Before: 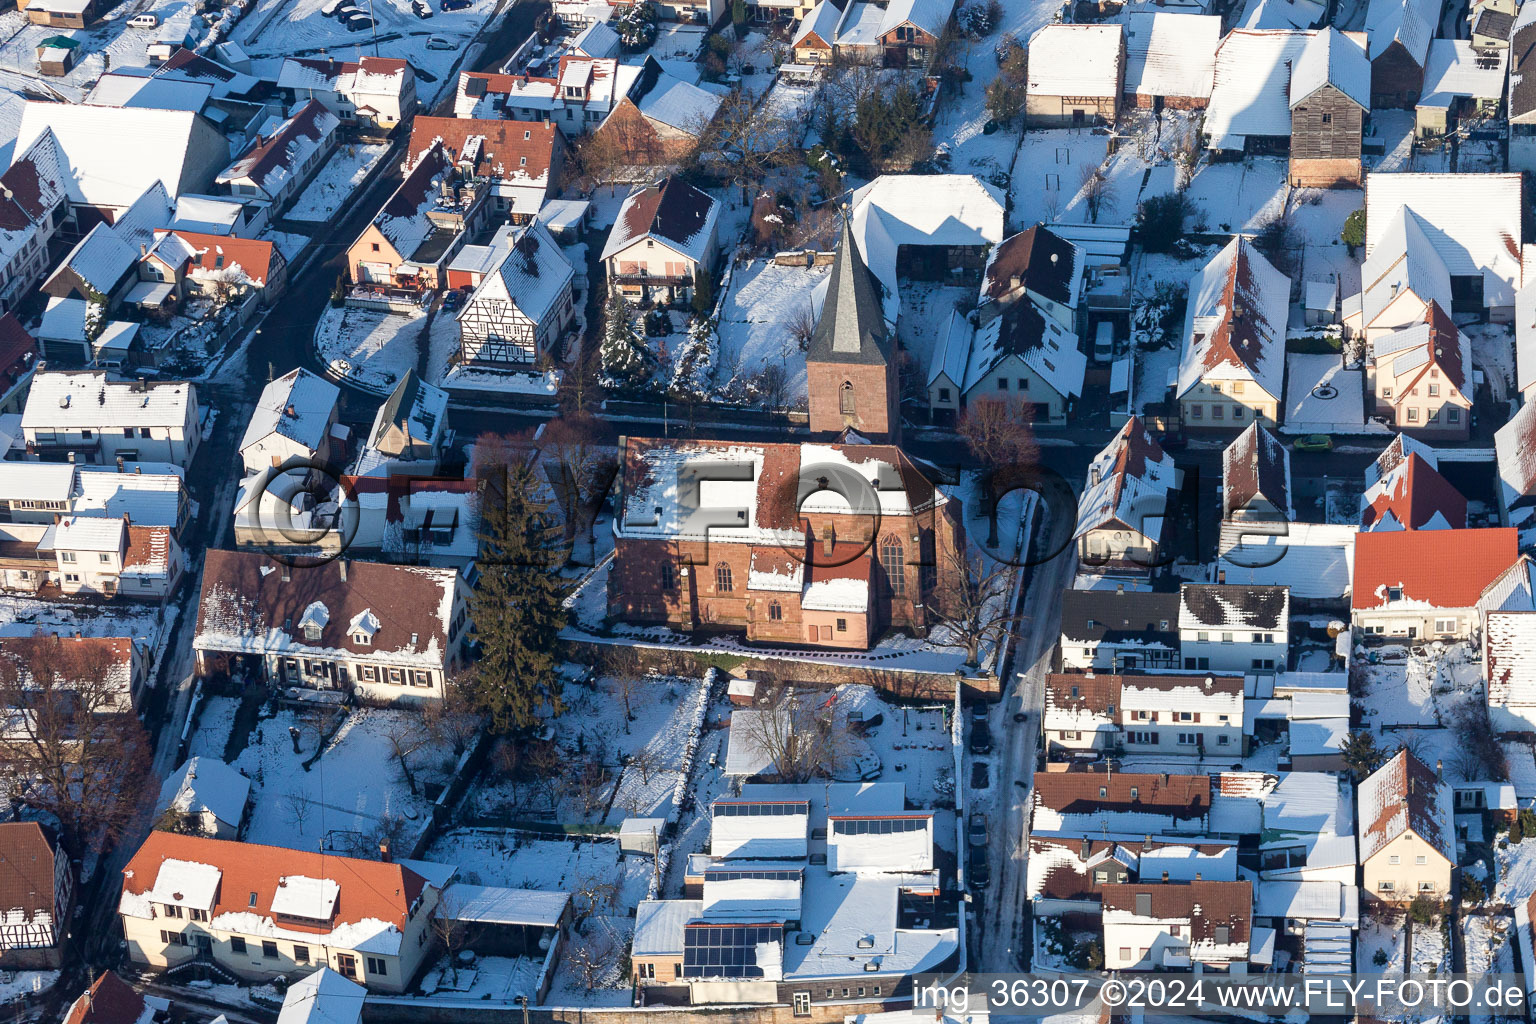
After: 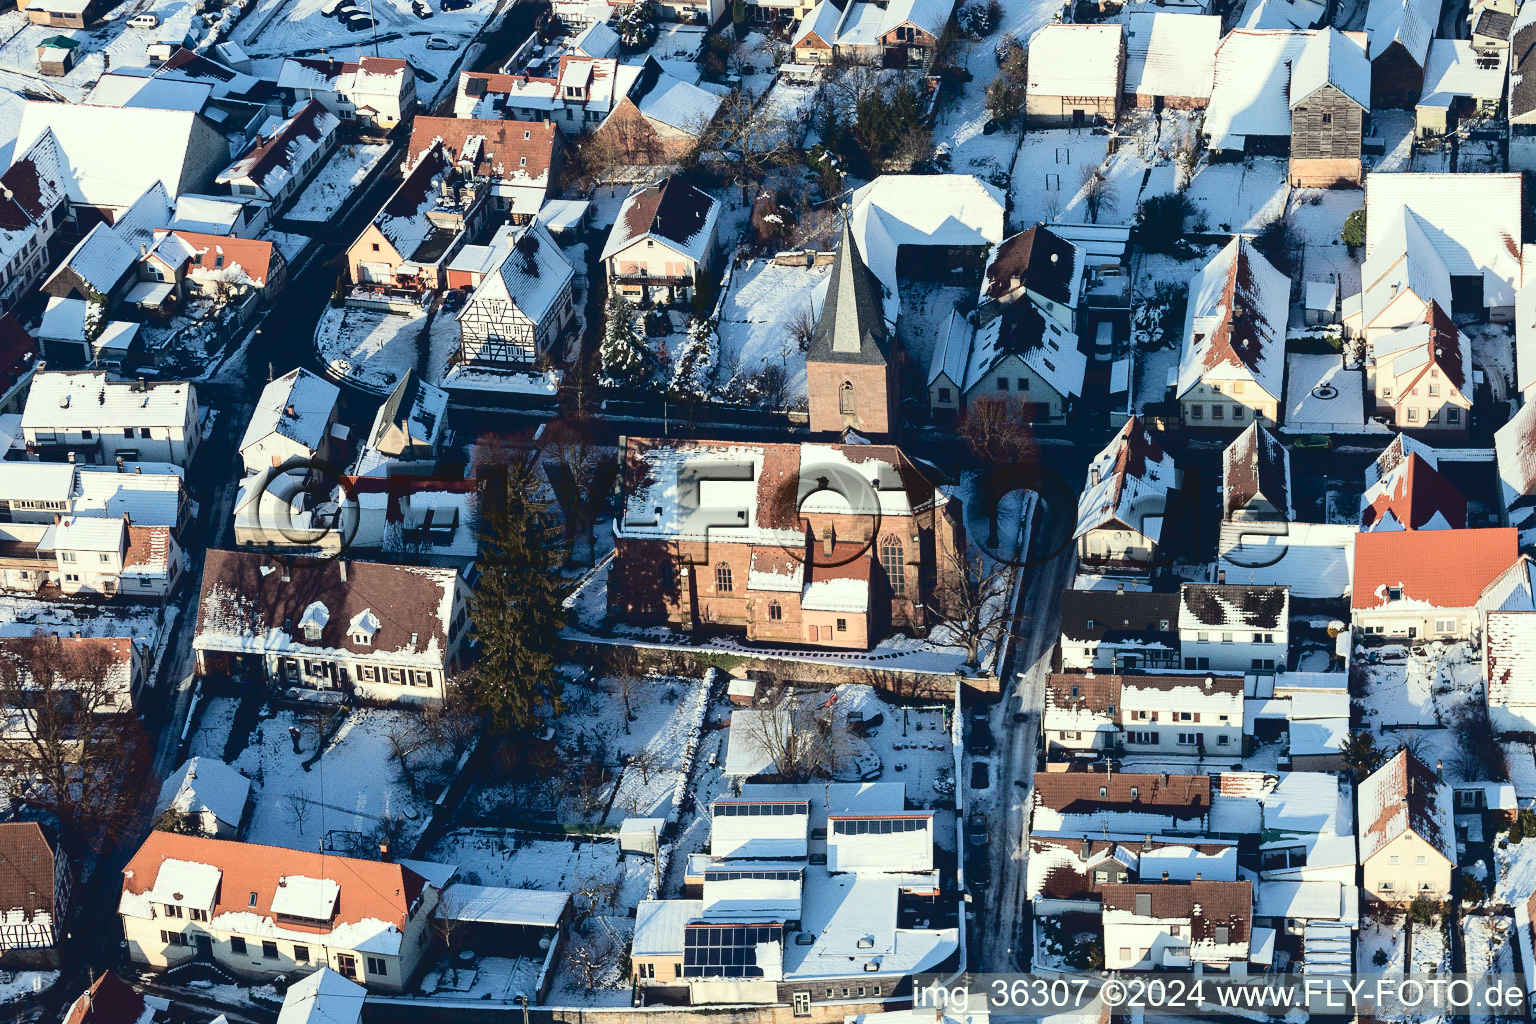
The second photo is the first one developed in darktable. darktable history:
color correction: highlights a* -4.54, highlights b* 5.04, saturation 0.949
tone curve: curves: ch0 [(0, 0) (0.003, 0.075) (0.011, 0.079) (0.025, 0.079) (0.044, 0.082) (0.069, 0.085) (0.1, 0.089) (0.136, 0.096) (0.177, 0.105) (0.224, 0.14) (0.277, 0.202) (0.335, 0.304) (0.399, 0.417) (0.468, 0.521) (0.543, 0.636) (0.623, 0.726) (0.709, 0.801) (0.801, 0.878) (0.898, 0.927) (1, 1)], color space Lab, independent channels, preserve colors none
